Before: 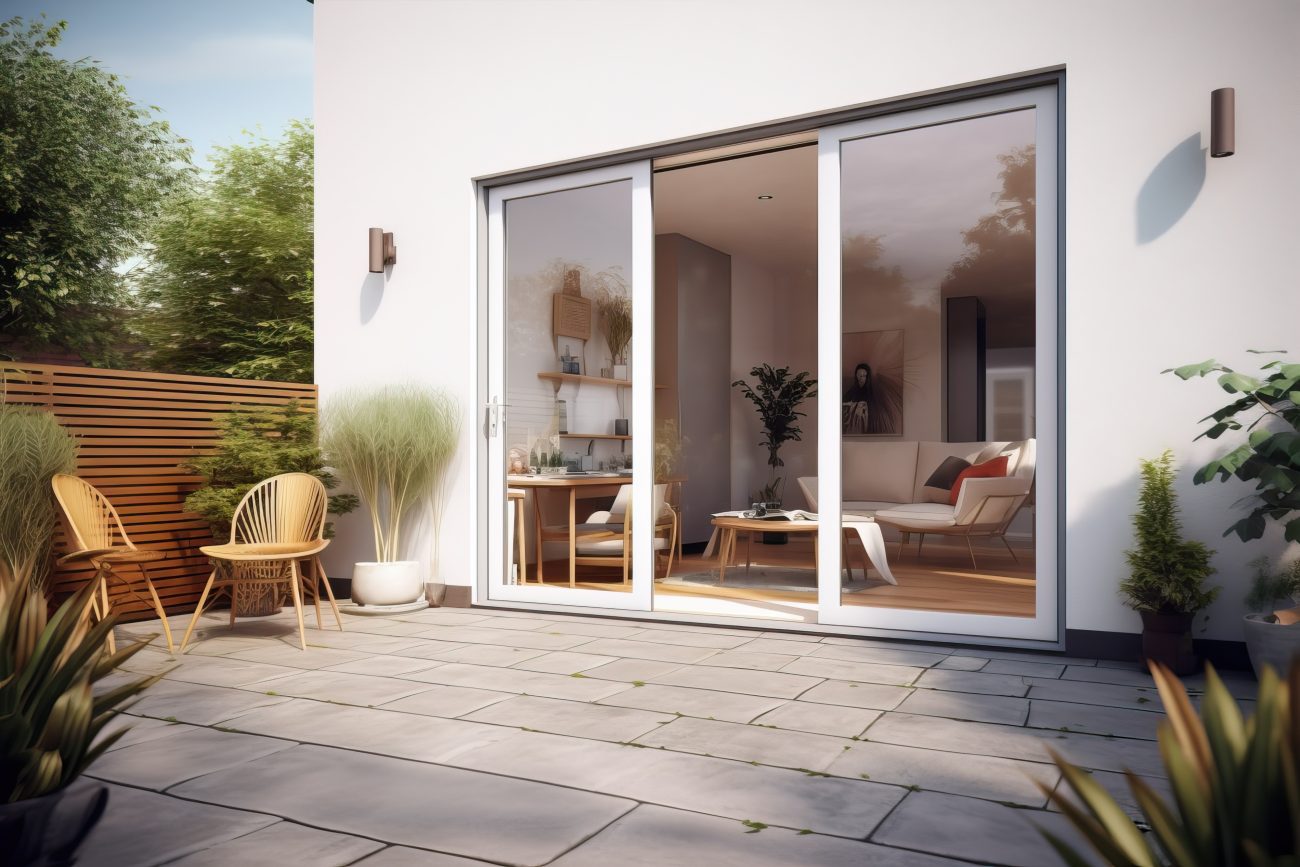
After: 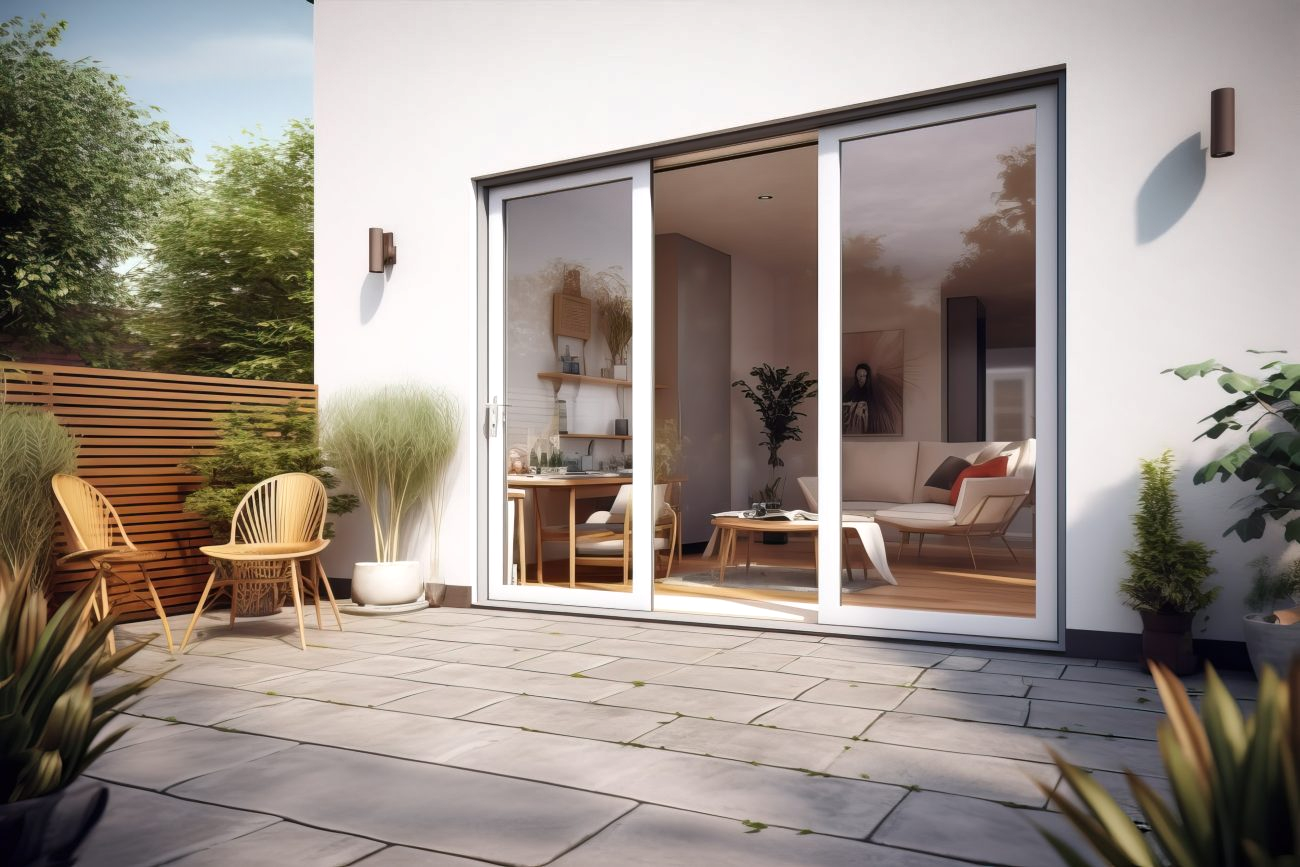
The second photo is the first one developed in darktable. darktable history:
shadows and highlights: radius 170.58, shadows 26.58, white point adjustment 2.96, highlights -68.2, soften with gaussian
